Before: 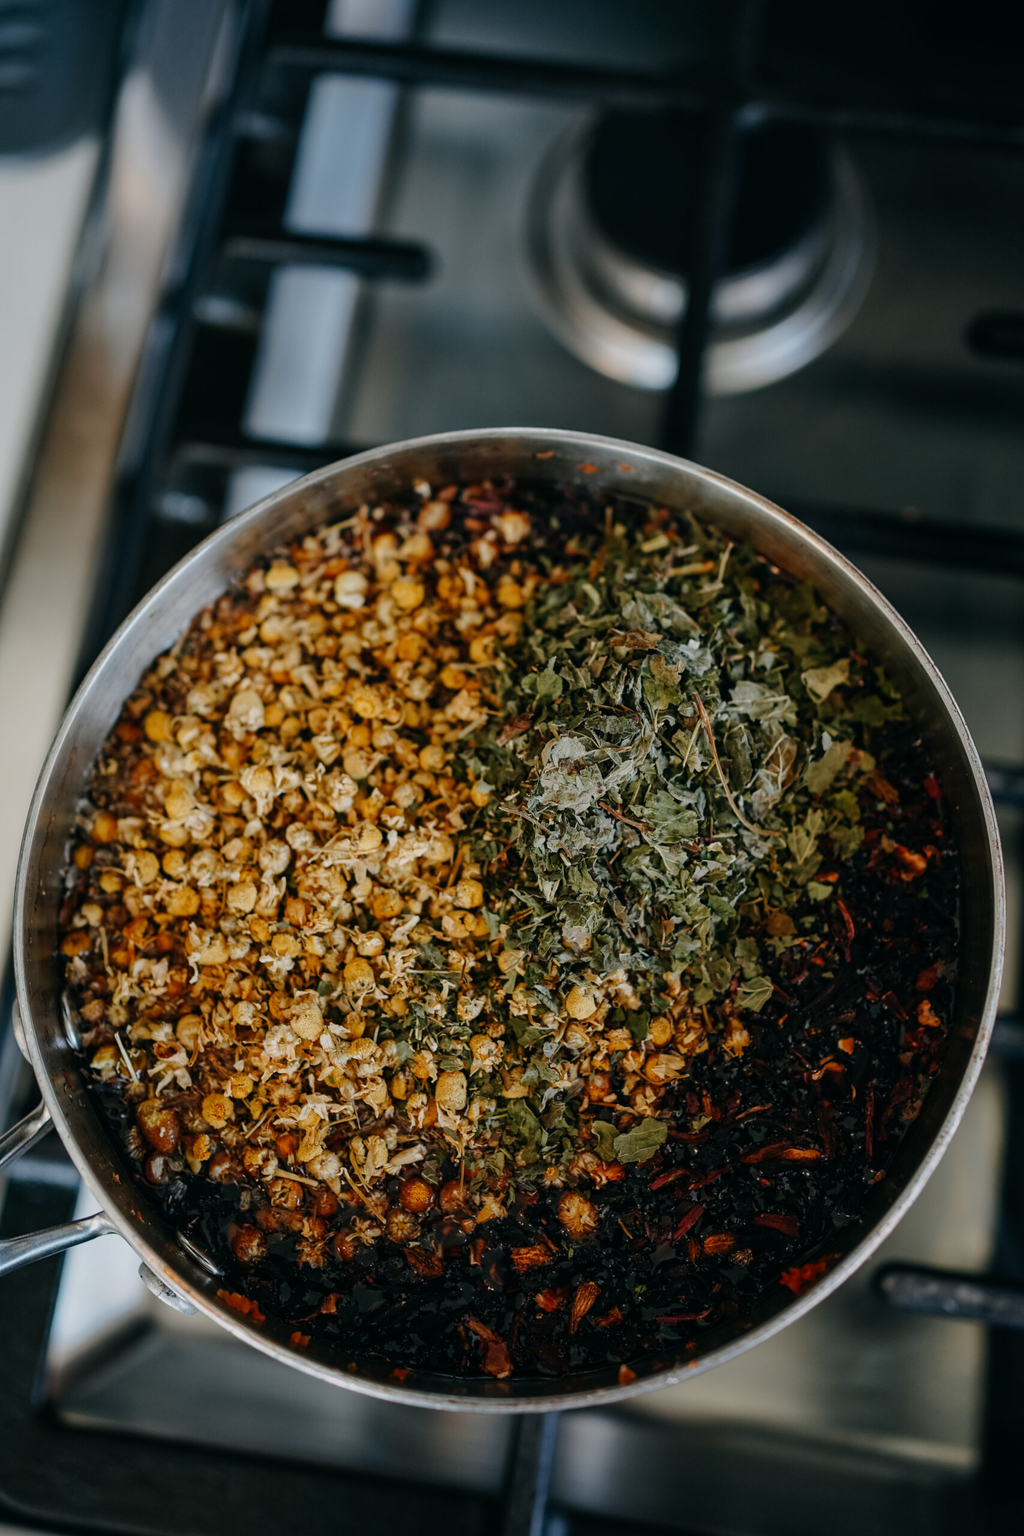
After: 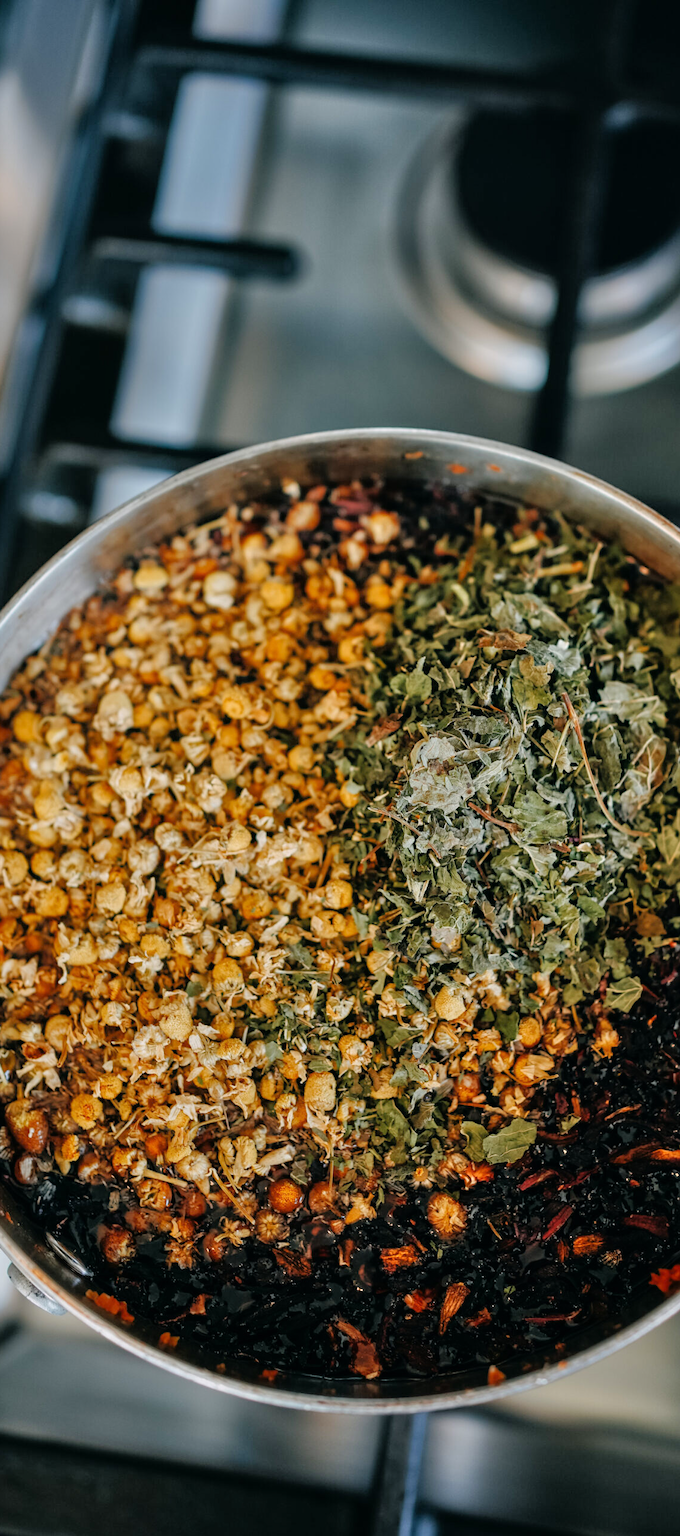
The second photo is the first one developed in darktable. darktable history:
tone equalizer: -7 EV 0.145 EV, -6 EV 0.593 EV, -5 EV 1.15 EV, -4 EV 1.33 EV, -3 EV 1.13 EV, -2 EV 0.6 EV, -1 EV 0.168 EV
crop and rotate: left 12.849%, right 20.662%
